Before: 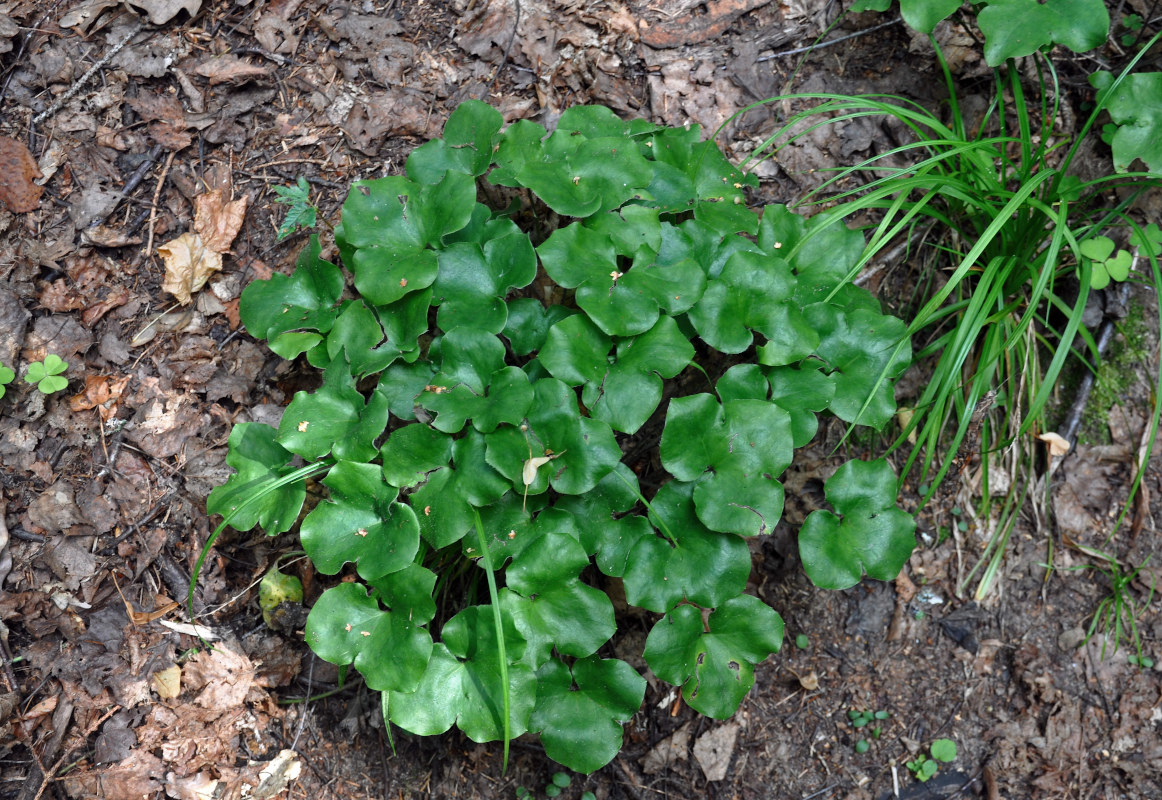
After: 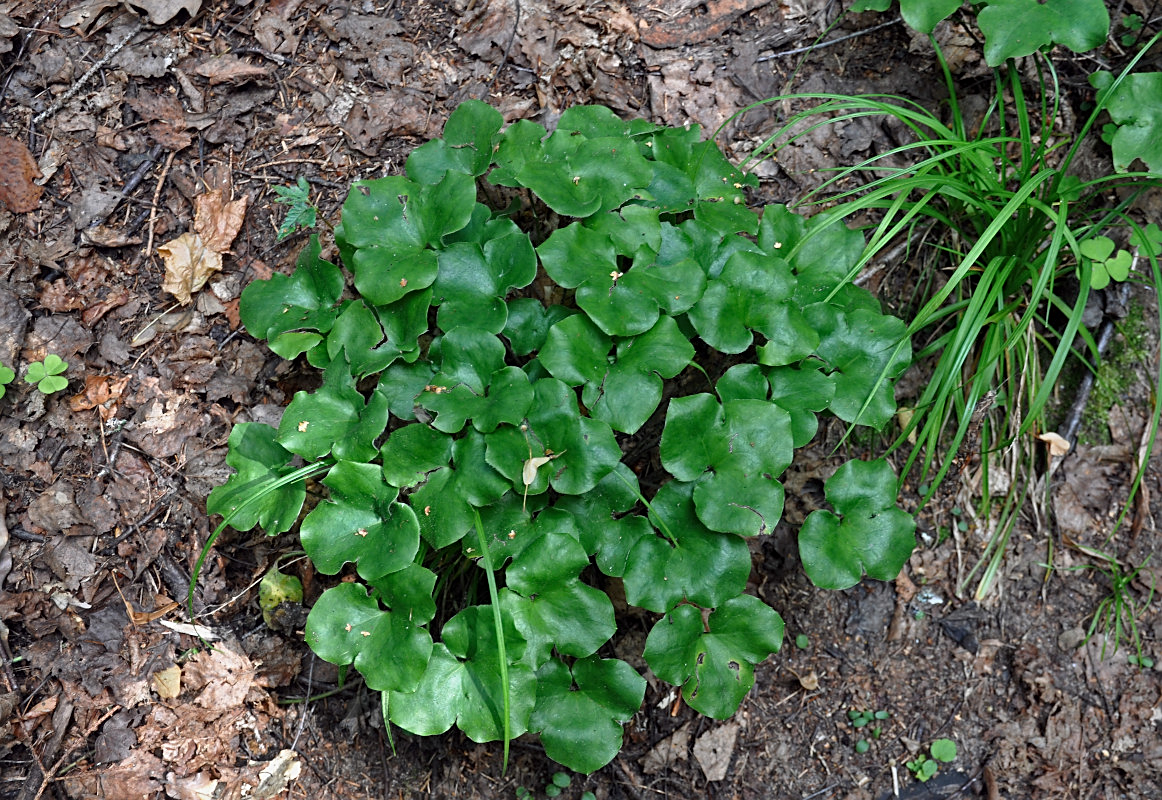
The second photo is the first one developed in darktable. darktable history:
shadows and highlights: white point adjustment -3.56, highlights -63.48, soften with gaussian
sharpen: amount 0.492
